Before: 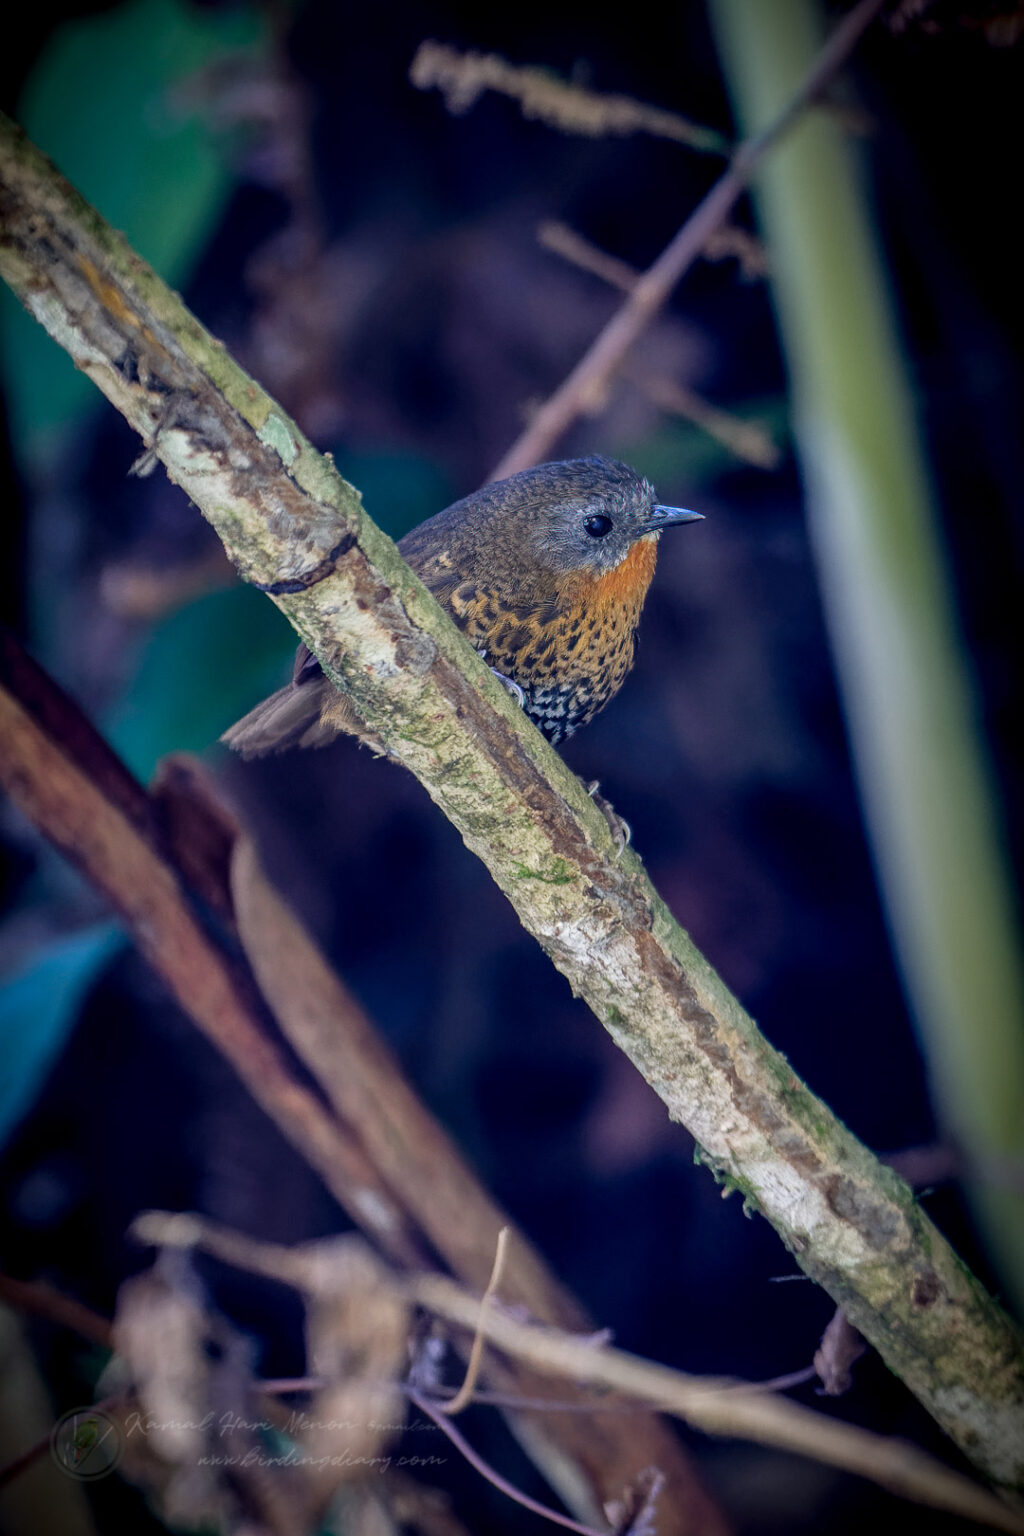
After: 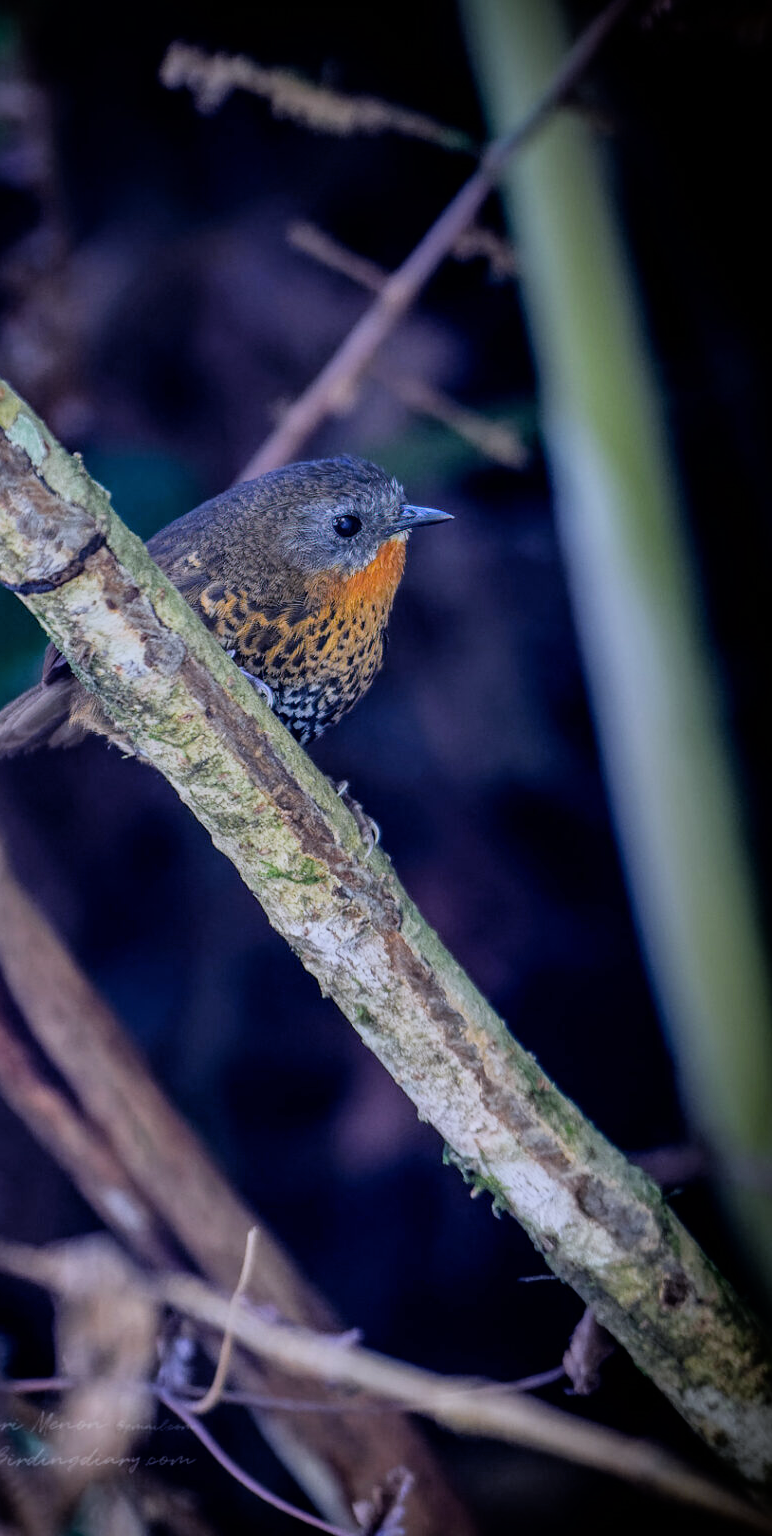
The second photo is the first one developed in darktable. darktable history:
crop and rotate: left 24.6%
color zones: curves: ch0 [(0.224, 0.526) (0.75, 0.5)]; ch1 [(0.055, 0.526) (0.224, 0.761) (0.377, 0.526) (0.75, 0.5)]
white balance: red 0.967, blue 1.119, emerald 0.756
filmic rgb: black relative exposure -11.88 EV, white relative exposure 5.43 EV, threshold 3 EV, hardness 4.49, latitude 50%, contrast 1.14, color science v5 (2021), contrast in shadows safe, contrast in highlights safe, enable highlight reconstruction true
